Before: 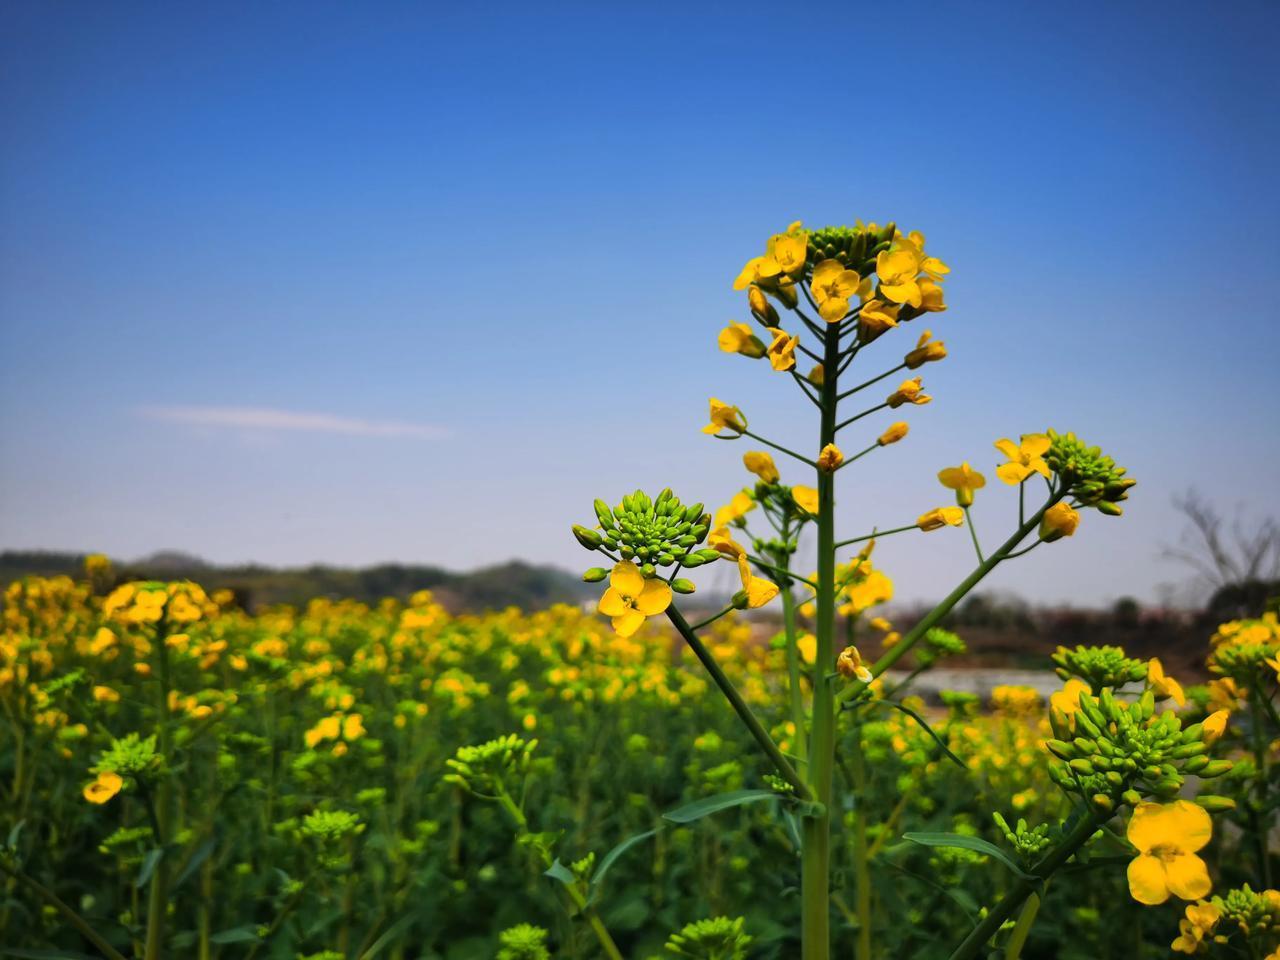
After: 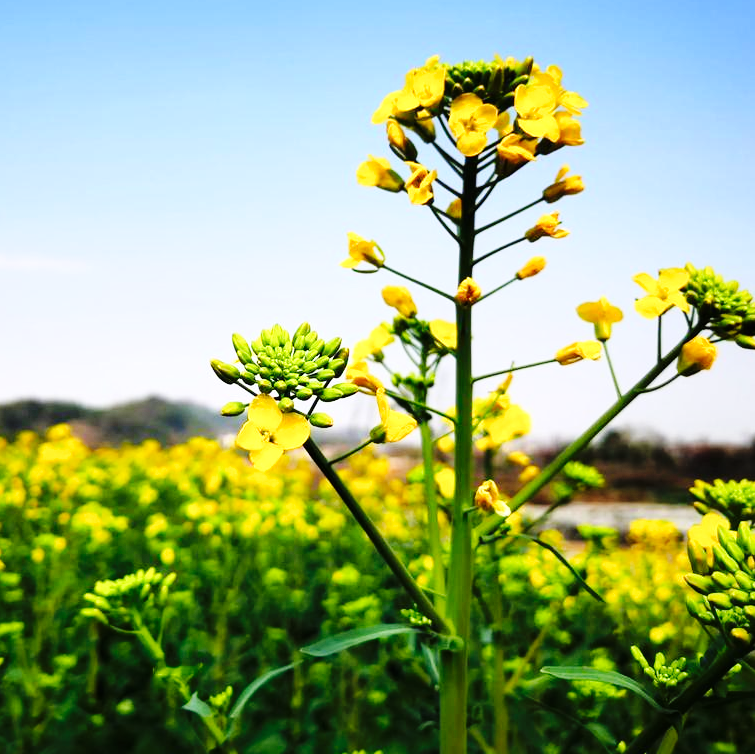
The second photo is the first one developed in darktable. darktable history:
crop and rotate: left 28.33%, top 17.341%, right 12.664%, bottom 4.033%
base curve: curves: ch0 [(0, 0) (0.036, 0.025) (0.121, 0.166) (0.206, 0.329) (0.605, 0.79) (1, 1)], preserve colors none
tone equalizer: -8 EV -0.755 EV, -7 EV -0.709 EV, -6 EV -0.618 EV, -5 EV -0.377 EV, -3 EV 0.375 EV, -2 EV 0.6 EV, -1 EV 0.699 EV, +0 EV 0.745 EV, smoothing 1
